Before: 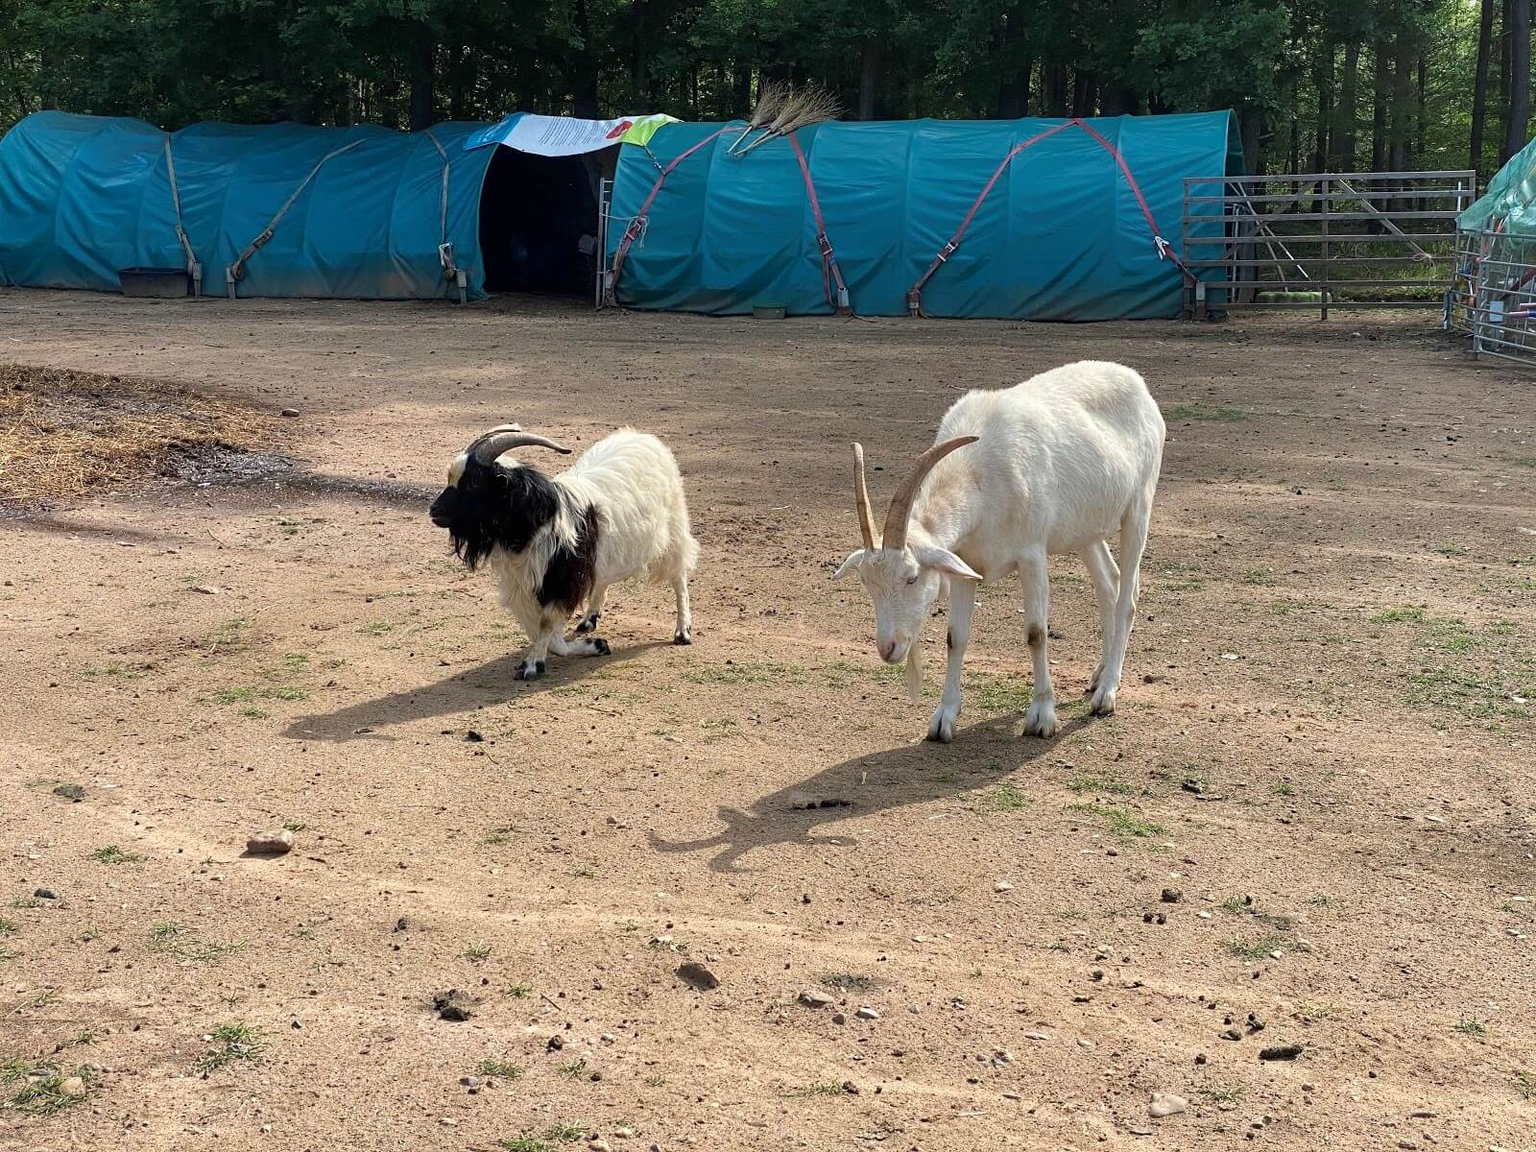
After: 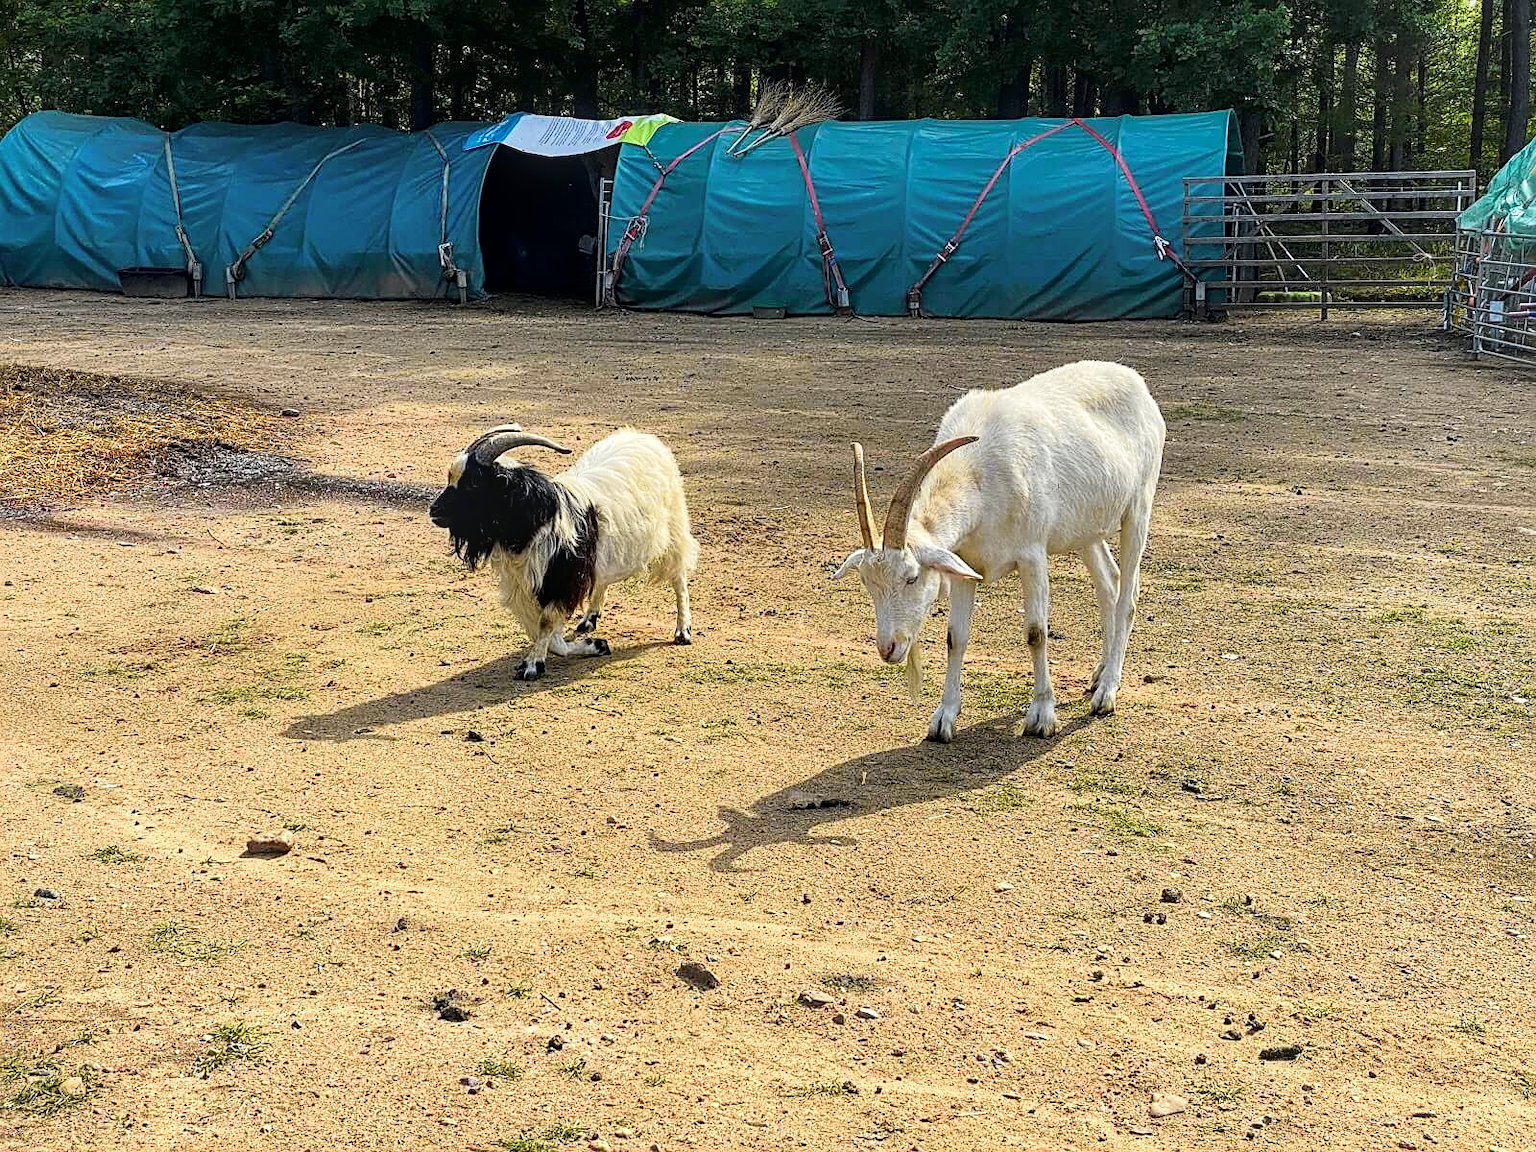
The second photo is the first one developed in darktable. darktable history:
velvia: on, module defaults
sharpen: on, module defaults
local contrast: on, module defaults
tone curve: curves: ch0 [(0, 0.006) (0.037, 0.022) (0.123, 0.105) (0.19, 0.173) (0.277, 0.279) (0.474, 0.517) (0.597, 0.662) (0.687, 0.774) (0.855, 0.891) (1, 0.982)]; ch1 [(0, 0) (0.243, 0.245) (0.422, 0.415) (0.493, 0.495) (0.508, 0.503) (0.544, 0.552) (0.557, 0.582) (0.626, 0.672) (0.694, 0.732) (1, 1)]; ch2 [(0, 0) (0.249, 0.216) (0.356, 0.329) (0.424, 0.442) (0.476, 0.483) (0.498, 0.5) (0.517, 0.519) (0.532, 0.539) (0.562, 0.596) (0.614, 0.662) (0.706, 0.757) (0.808, 0.809) (0.991, 0.968)], color space Lab, independent channels, preserve colors none
